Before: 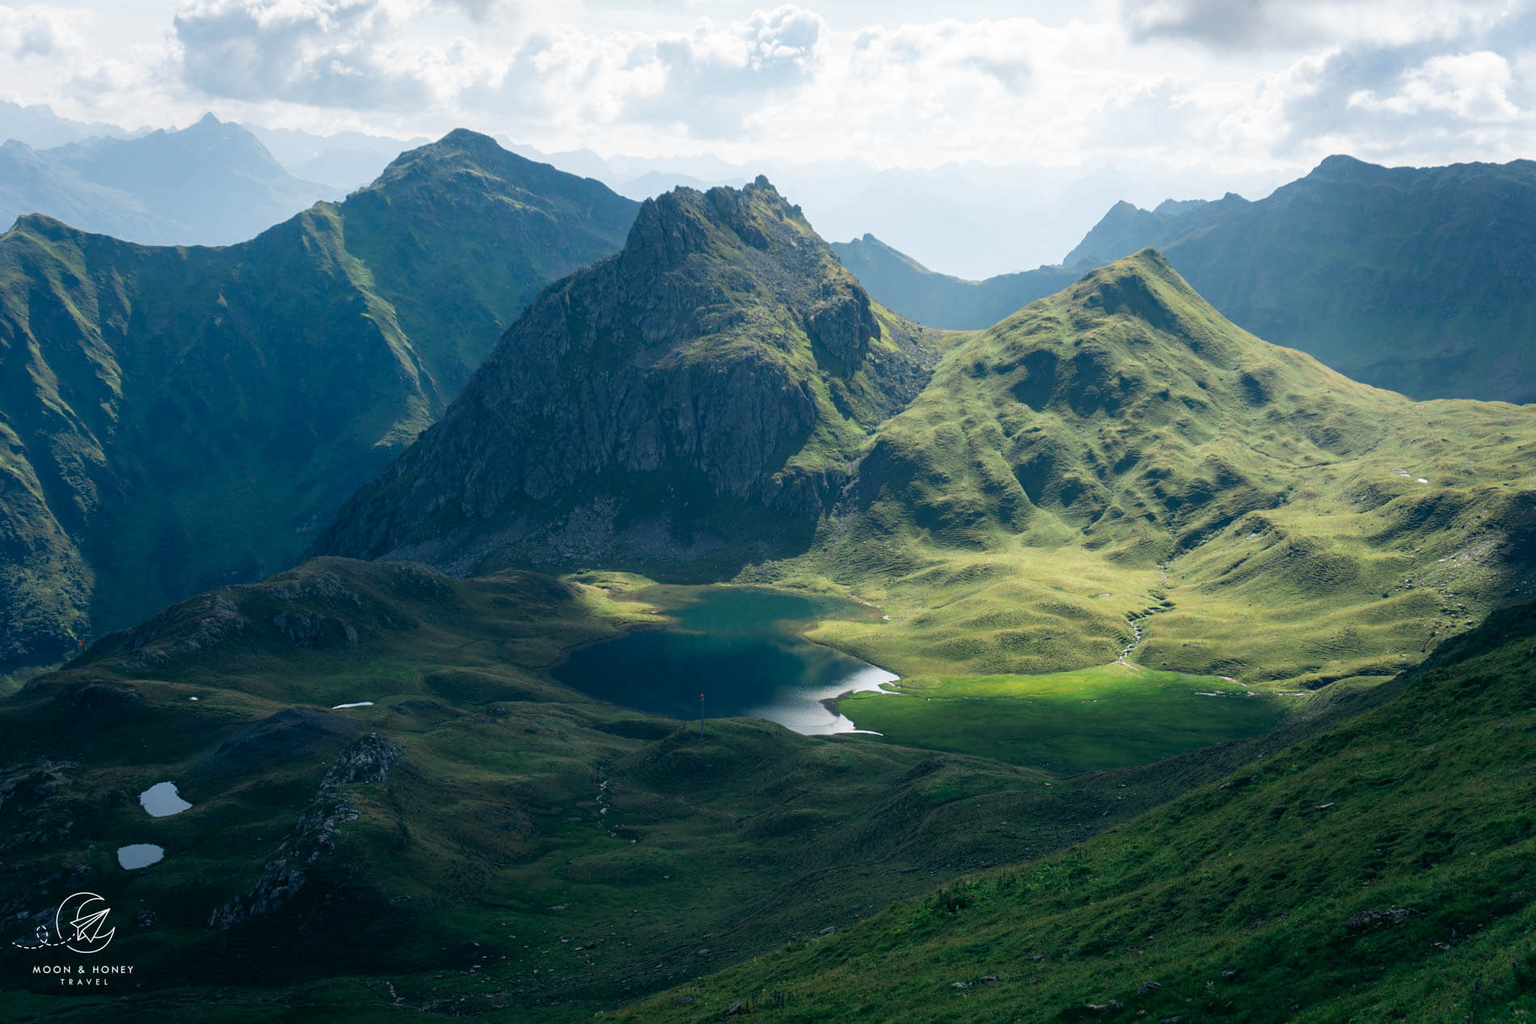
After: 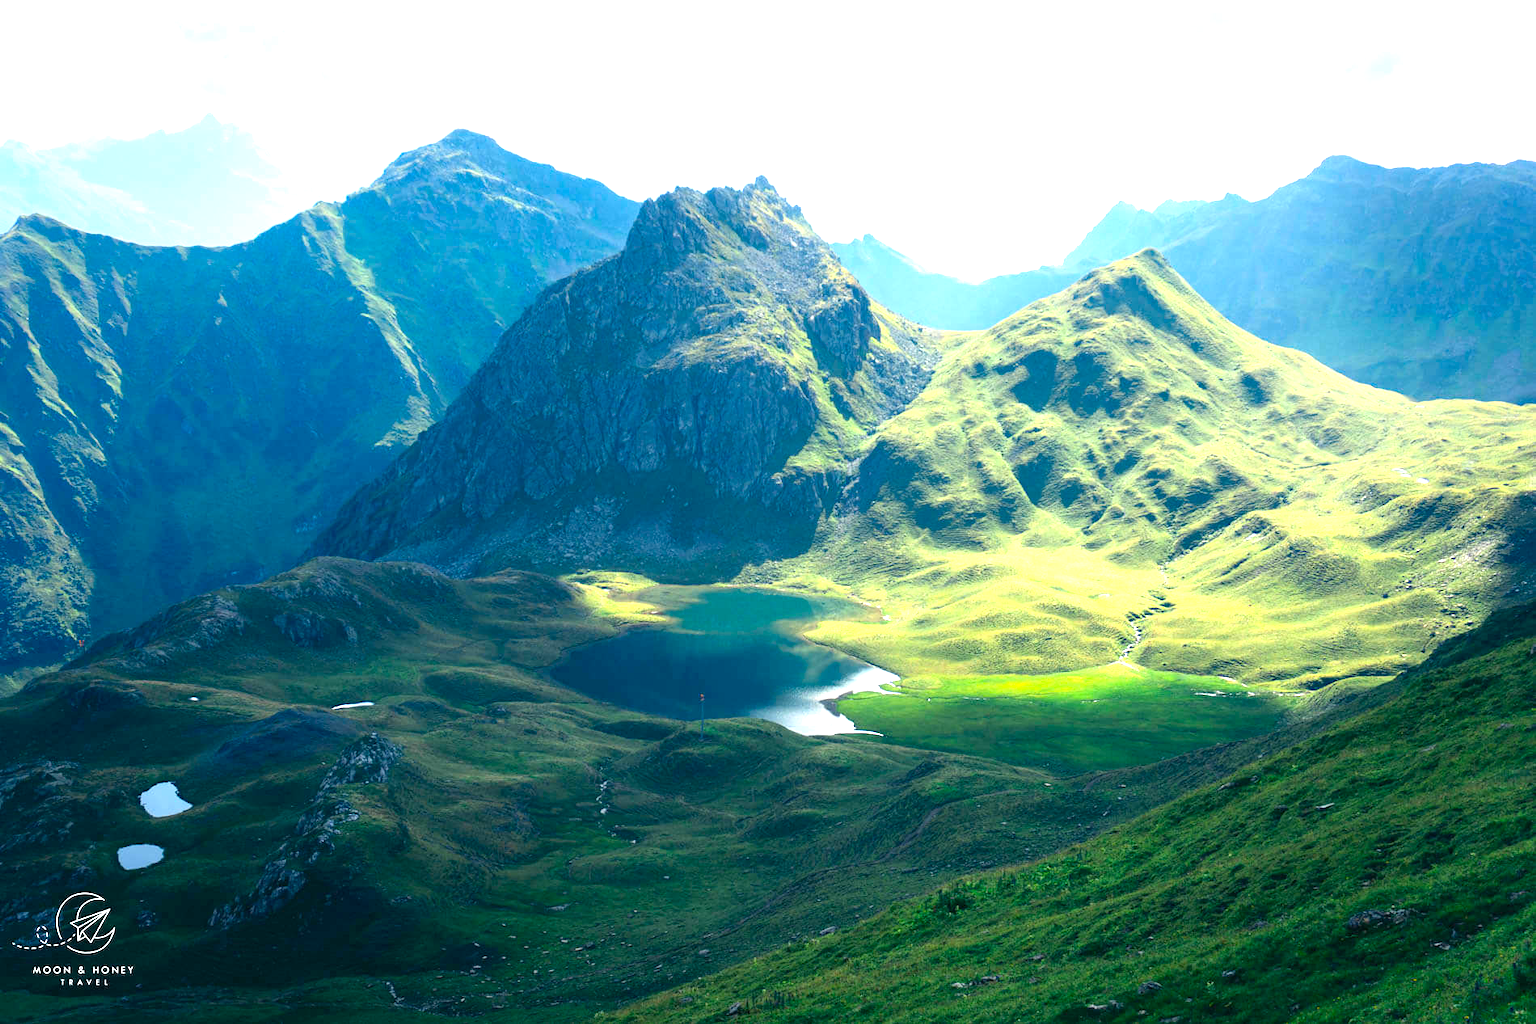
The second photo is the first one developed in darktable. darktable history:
contrast brightness saturation: contrast 0.093, saturation 0.268
exposure: black level correction 0, exposure 1.45 EV, compensate exposure bias true, compensate highlight preservation false
